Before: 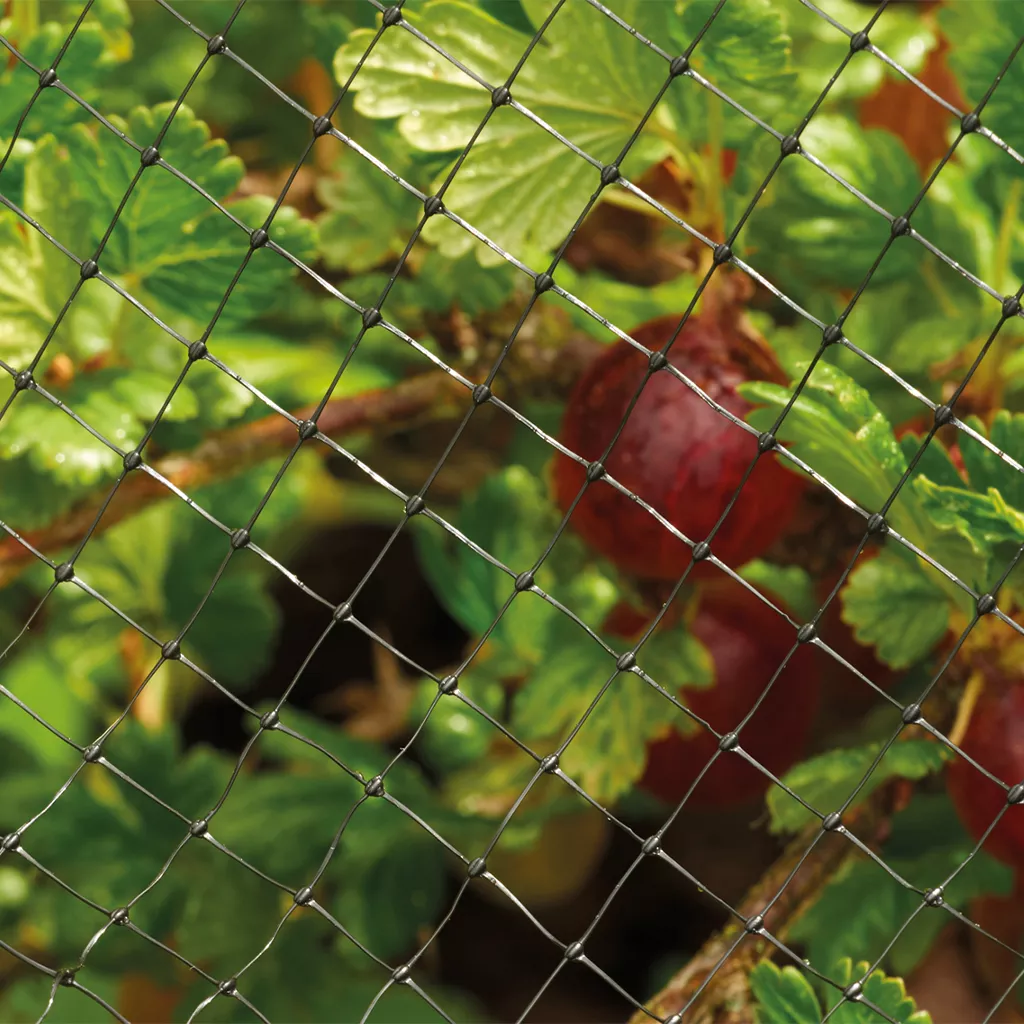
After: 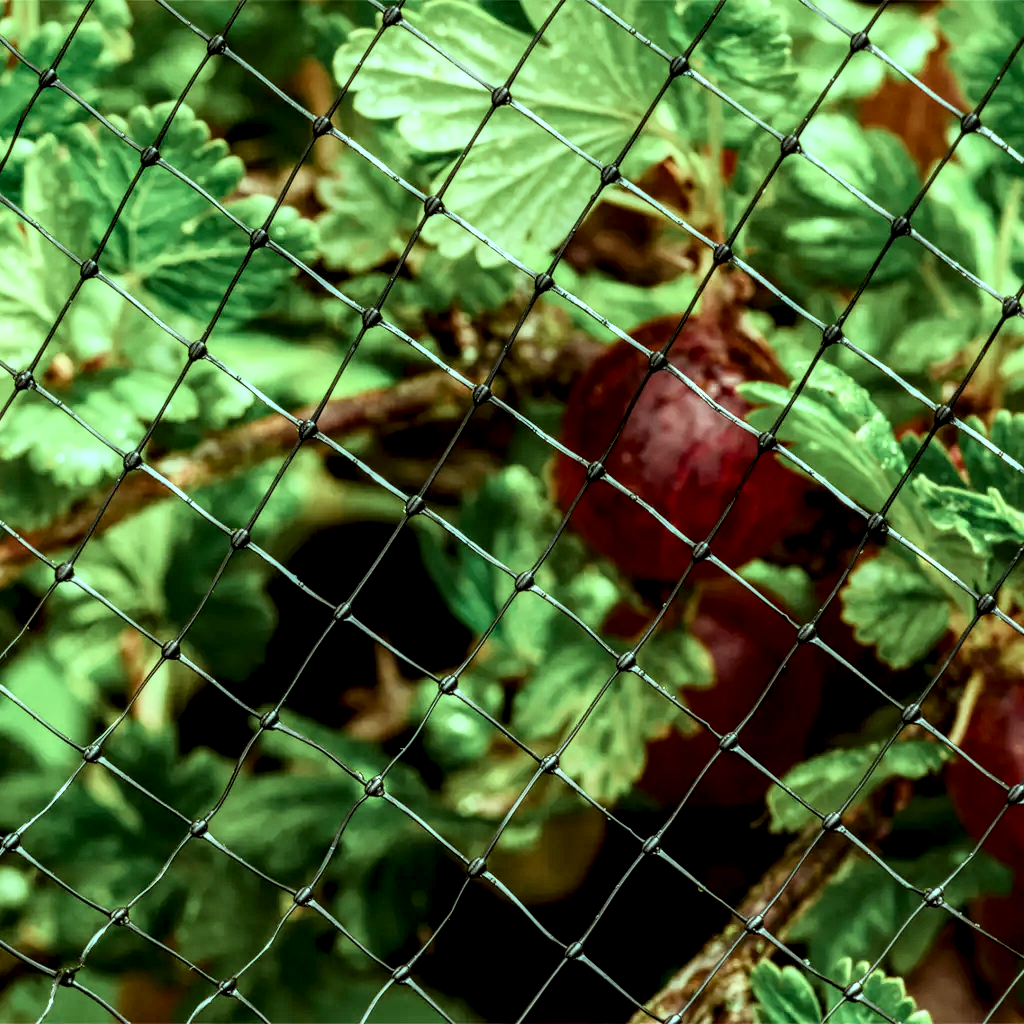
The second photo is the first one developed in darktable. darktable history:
local contrast: highlights 21%, shadows 70%, detail 170%
color balance rgb: highlights gain › chroma 7.61%, highlights gain › hue 185.37°, perceptual saturation grading › global saturation 0.786%, perceptual saturation grading › highlights -31.574%, perceptual saturation grading › mid-tones 6.021%, perceptual saturation grading › shadows 17.361%
filmic rgb: middle gray luminance 29.85%, black relative exposure -9 EV, white relative exposure 7 EV, threshold 3.05 EV, target black luminance 0%, hardness 2.92, latitude 2.25%, contrast 0.962, highlights saturation mix 5.63%, shadows ↔ highlights balance 12.17%, color science v6 (2022), enable highlight reconstruction true
tone curve: curves: ch0 [(0, 0.013) (0.198, 0.175) (0.512, 0.582) (0.625, 0.754) (0.81, 0.934) (1, 1)], color space Lab, independent channels, preserve colors none
